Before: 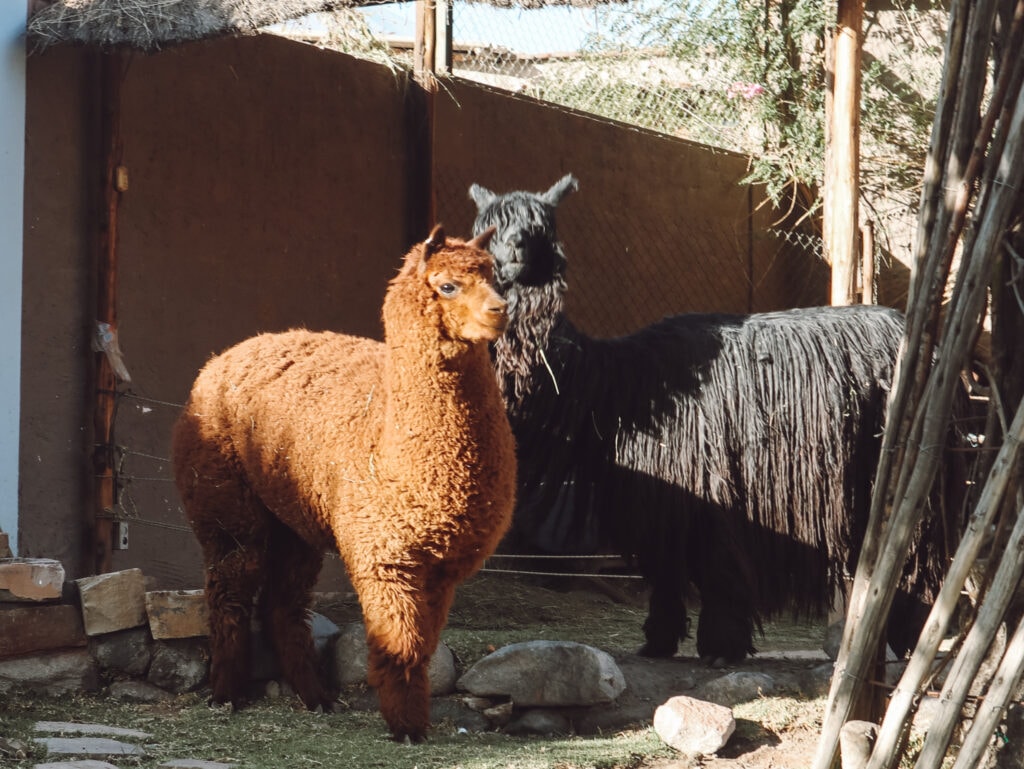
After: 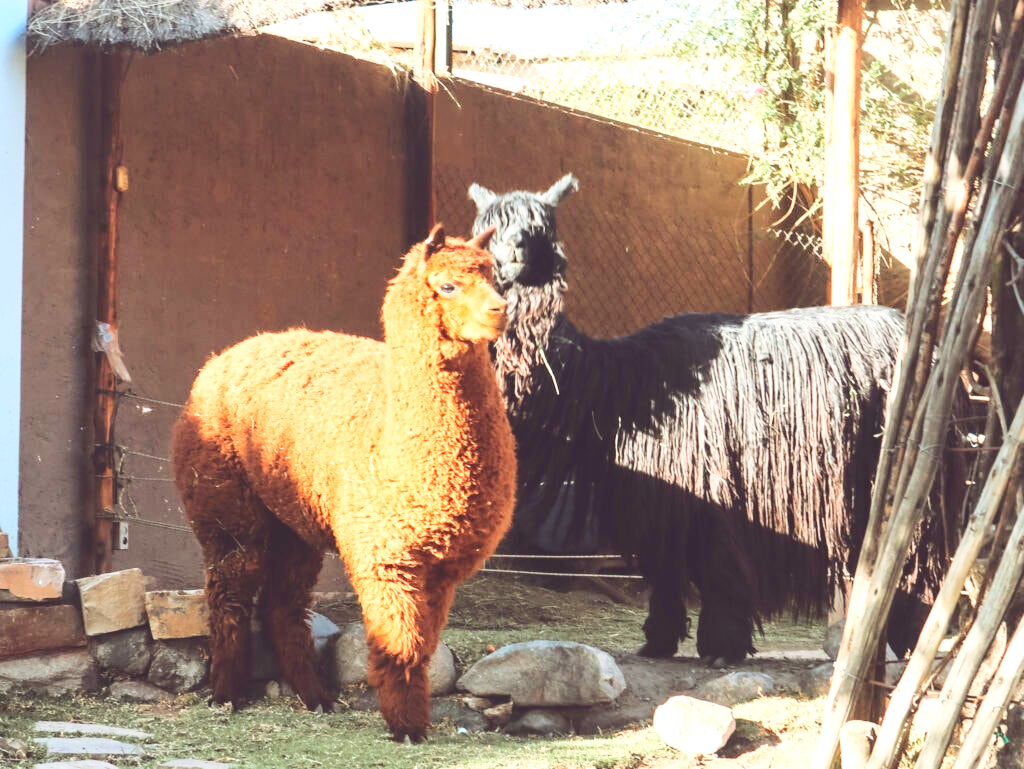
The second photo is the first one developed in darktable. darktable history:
exposure: exposure 0.77 EV, compensate highlight preservation false
velvia: strength 14.94%
base curve: curves: ch0 [(0, 0.007) (0.028, 0.063) (0.121, 0.311) (0.46, 0.743) (0.859, 0.957) (1, 1)]
